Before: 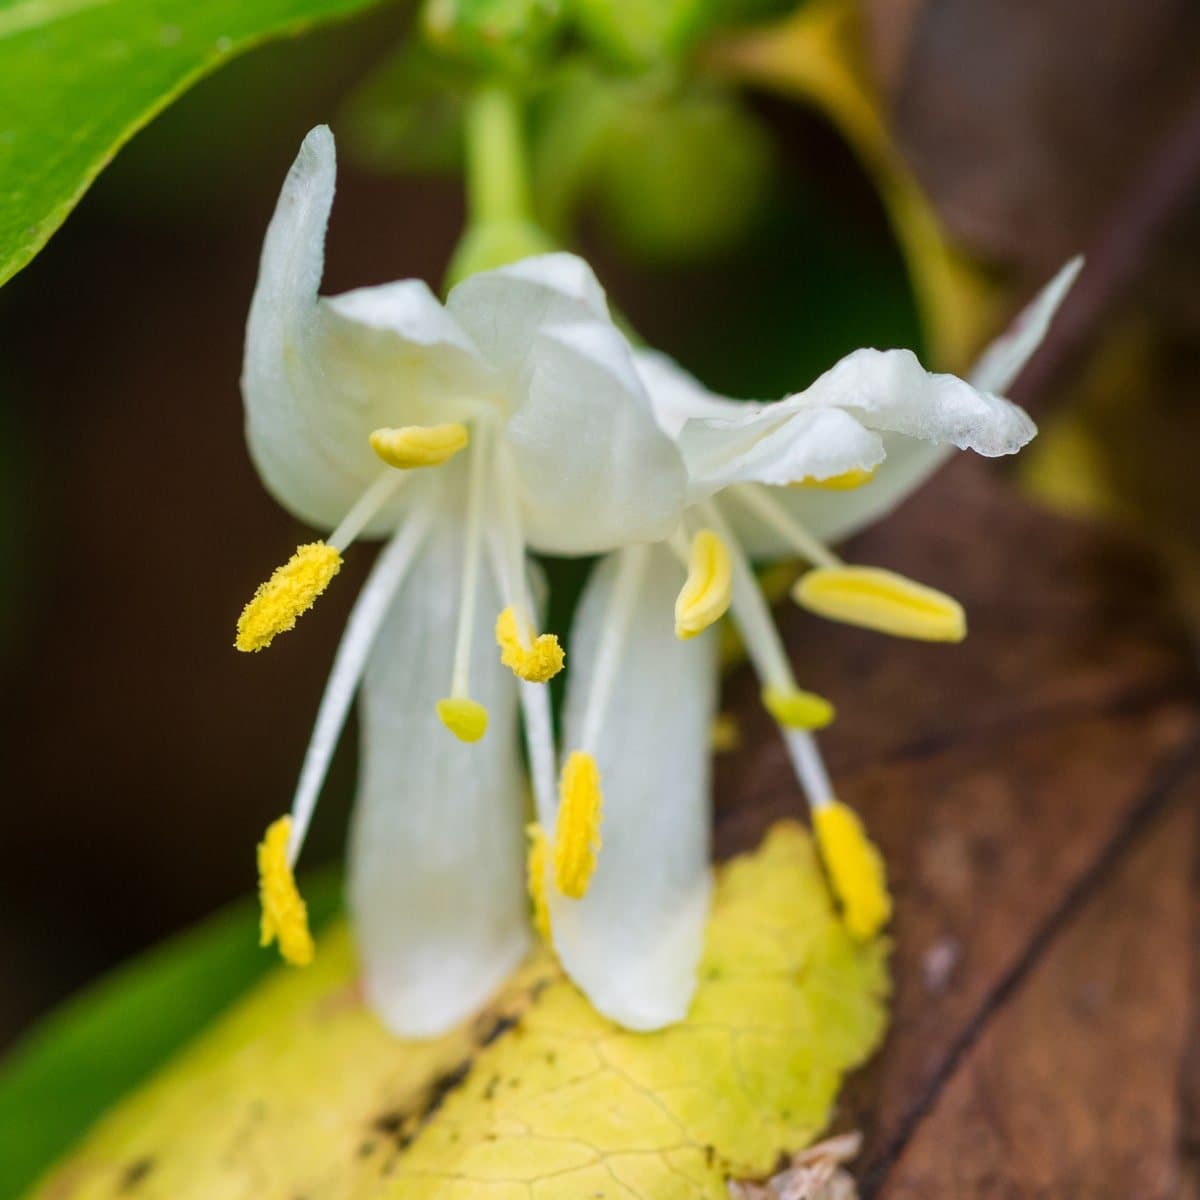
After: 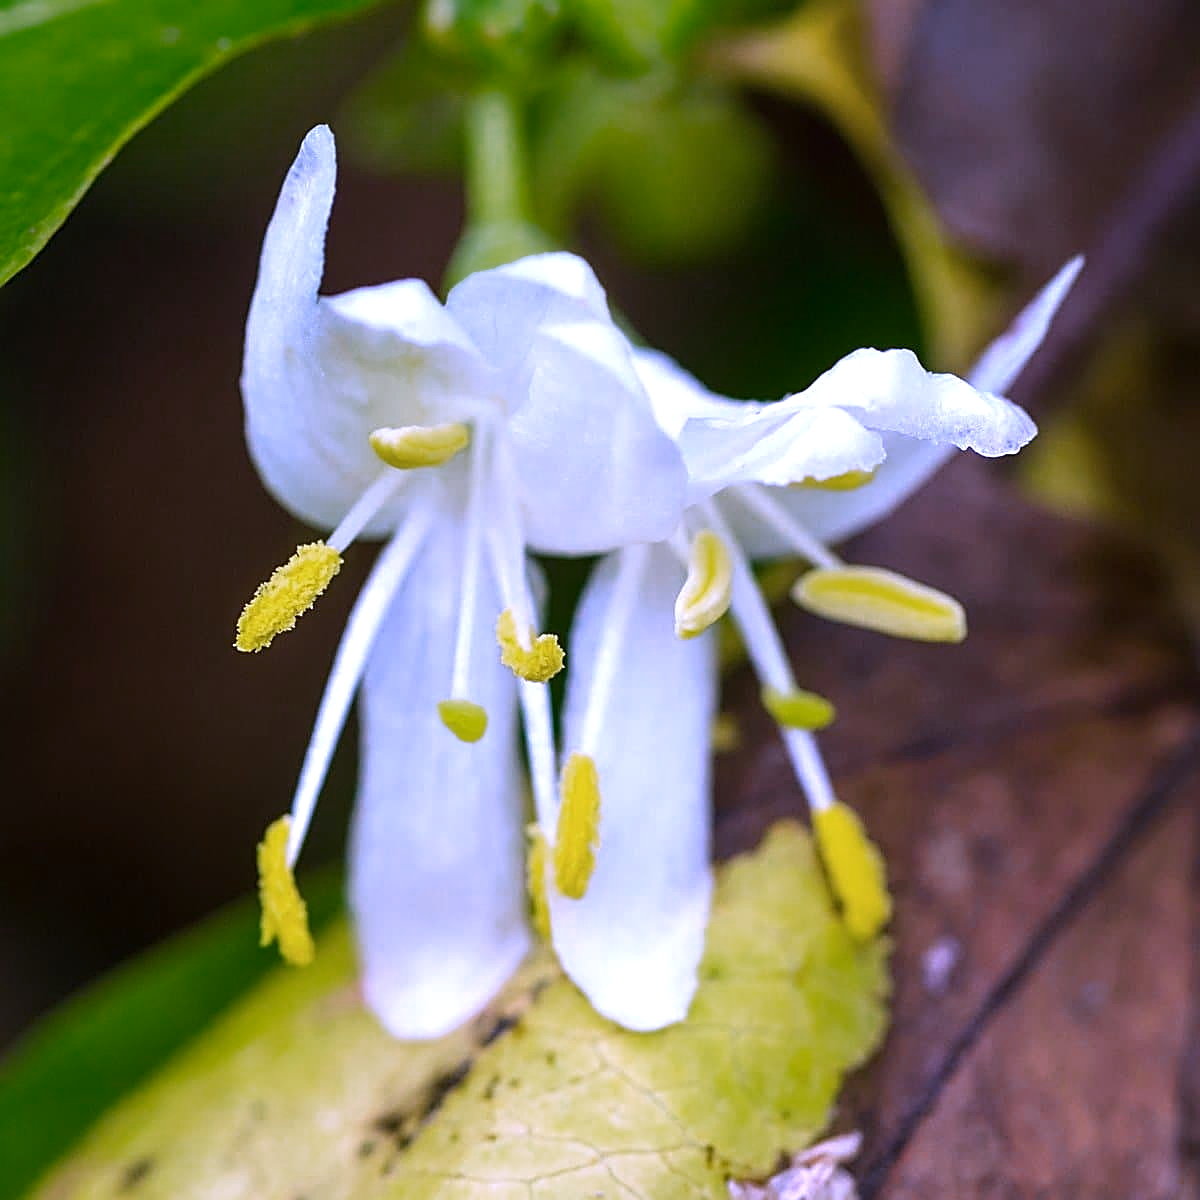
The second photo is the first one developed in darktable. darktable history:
white balance: red 0.98, blue 1.61
color zones: curves: ch0 [(0, 0.558) (0.143, 0.548) (0.286, 0.447) (0.429, 0.259) (0.571, 0.5) (0.714, 0.5) (0.857, 0.593) (1, 0.558)]; ch1 [(0, 0.543) (0.01, 0.544) (0.12, 0.492) (0.248, 0.458) (0.5, 0.534) (0.748, 0.5) (0.99, 0.469) (1, 0.543)]; ch2 [(0, 0.507) (0.143, 0.522) (0.286, 0.505) (0.429, 0.5) (0.571, 0.5) (0.714, 0.5) (0.857, 0.5) (1, 0.507)]
sharpen: amount 1
